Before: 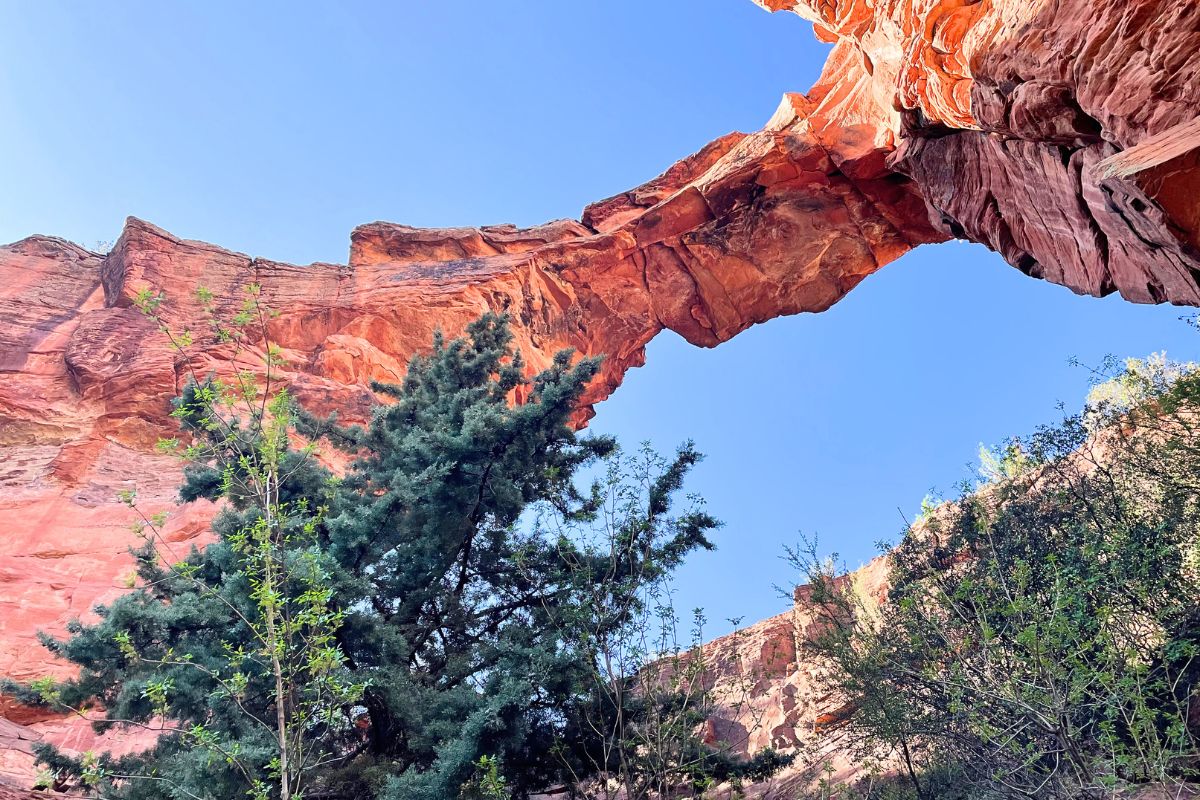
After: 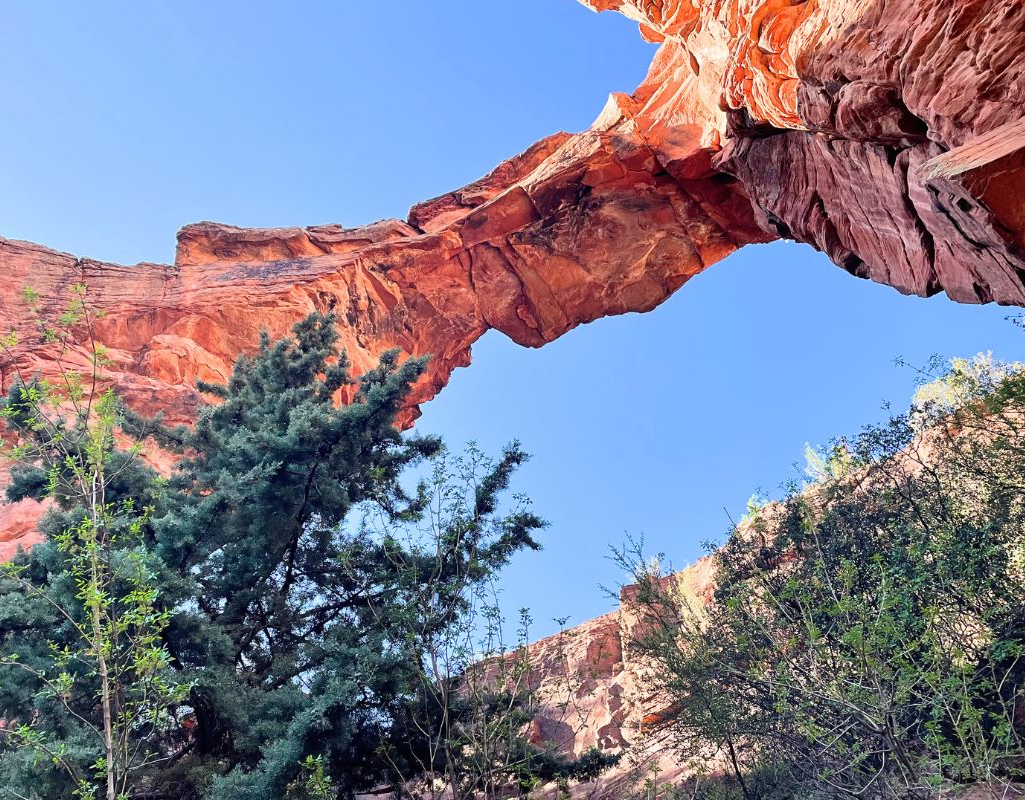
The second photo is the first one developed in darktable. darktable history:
crop and rotate: left 14.522%
color correction: highlights b* -0.022
